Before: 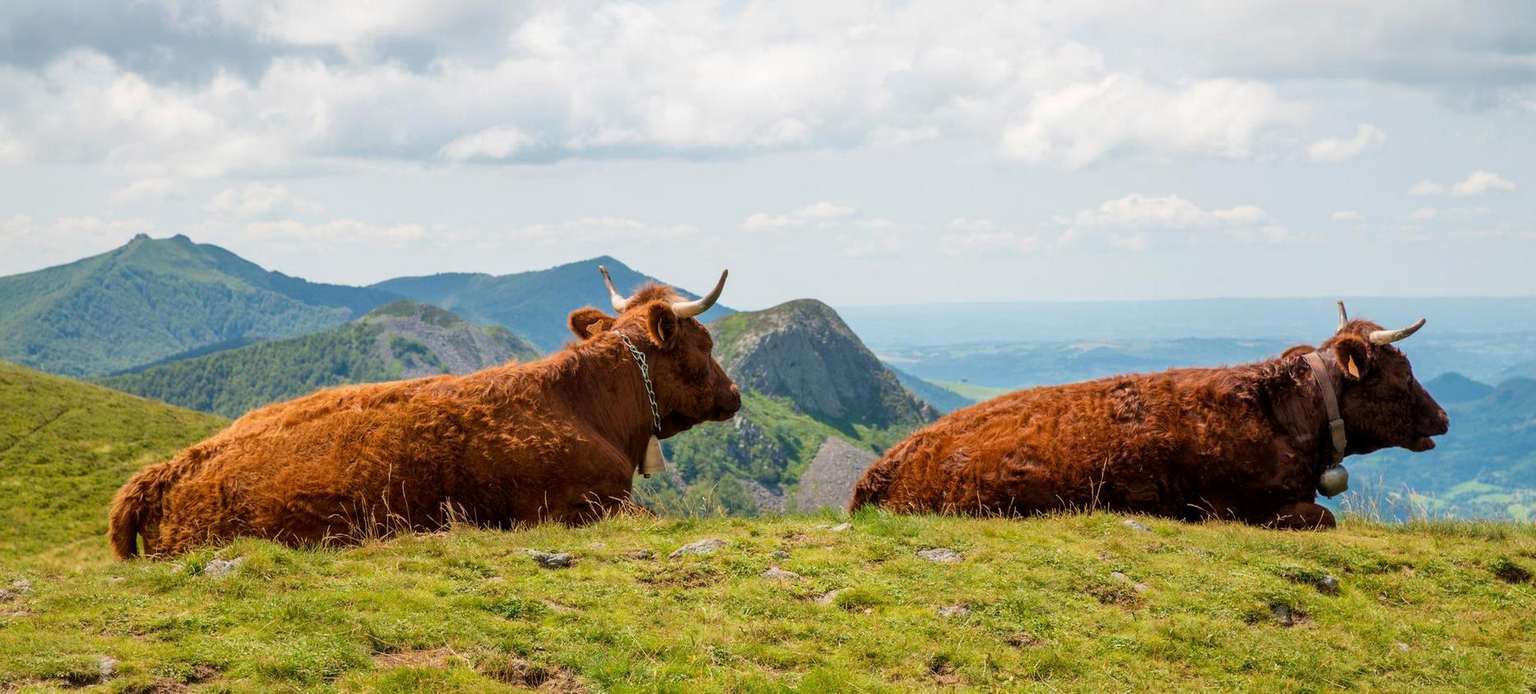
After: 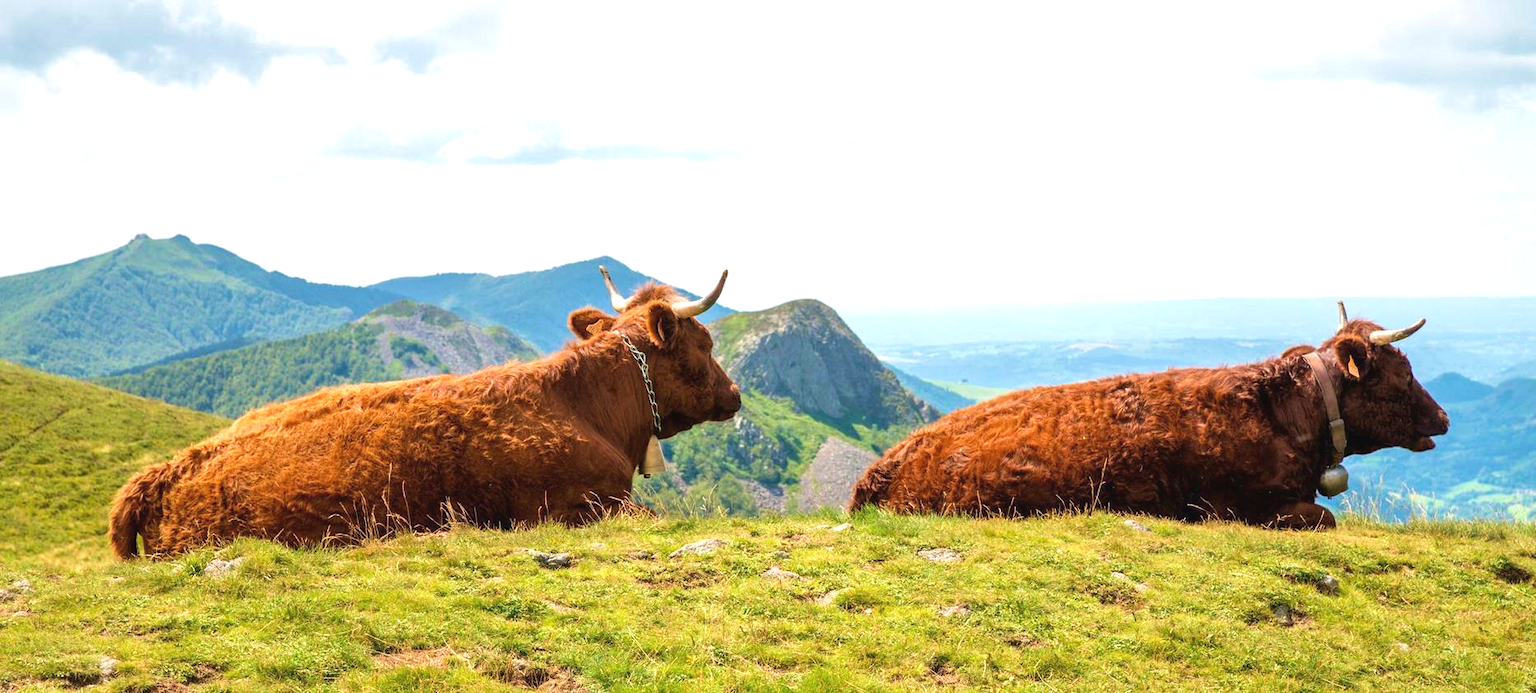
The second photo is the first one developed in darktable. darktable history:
exposure: black level correction -0.002, exposure 0.713 EV, compensate highlight preservation false
velvia: on, module defaults
